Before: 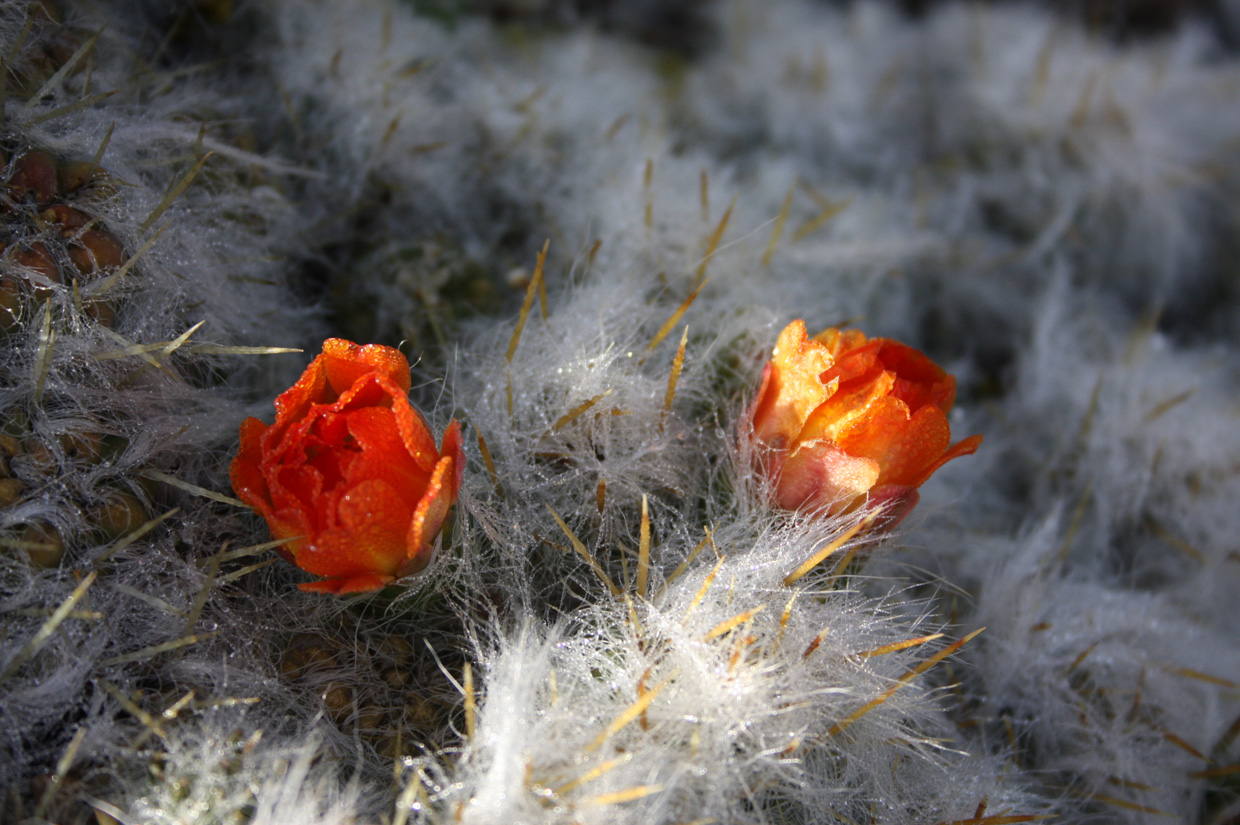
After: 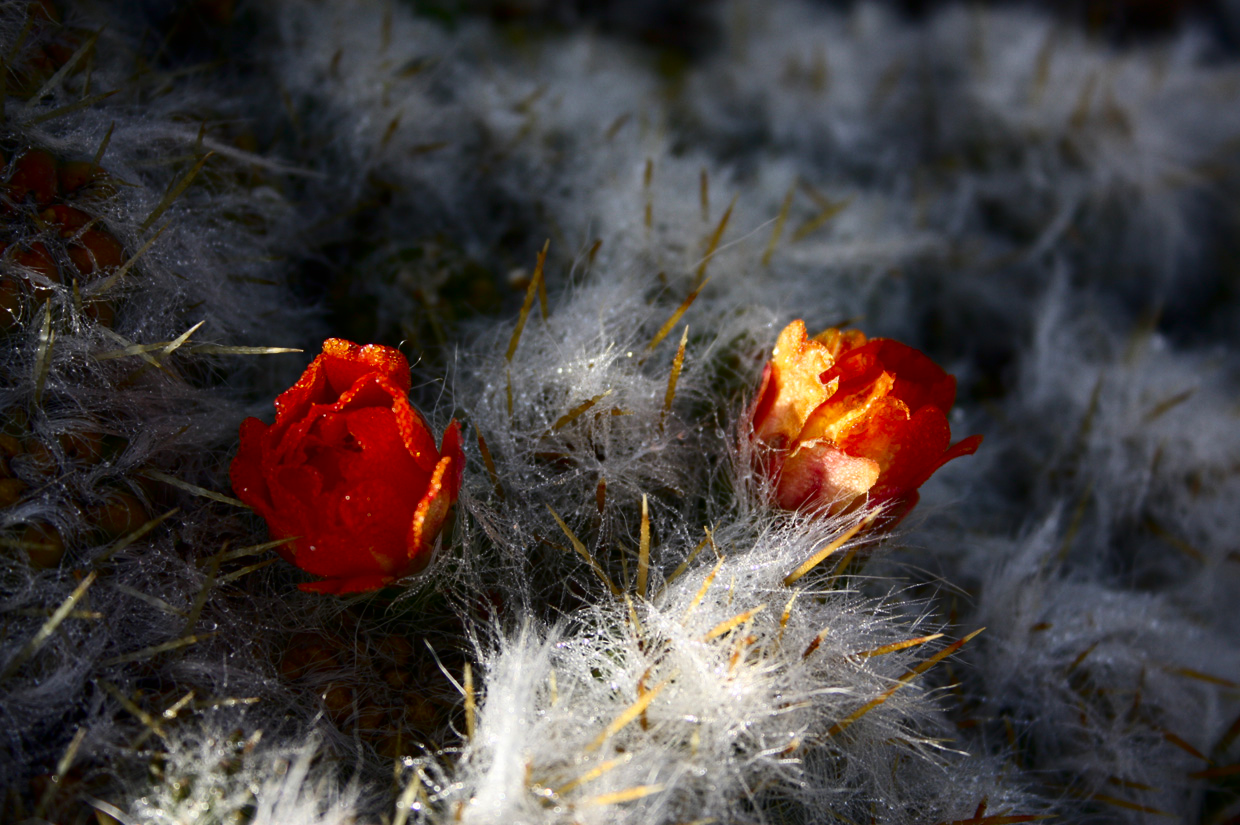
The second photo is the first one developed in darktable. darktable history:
contrast brightness saturation: contrast 0.188, brightness -0.223, saturation 0.108
